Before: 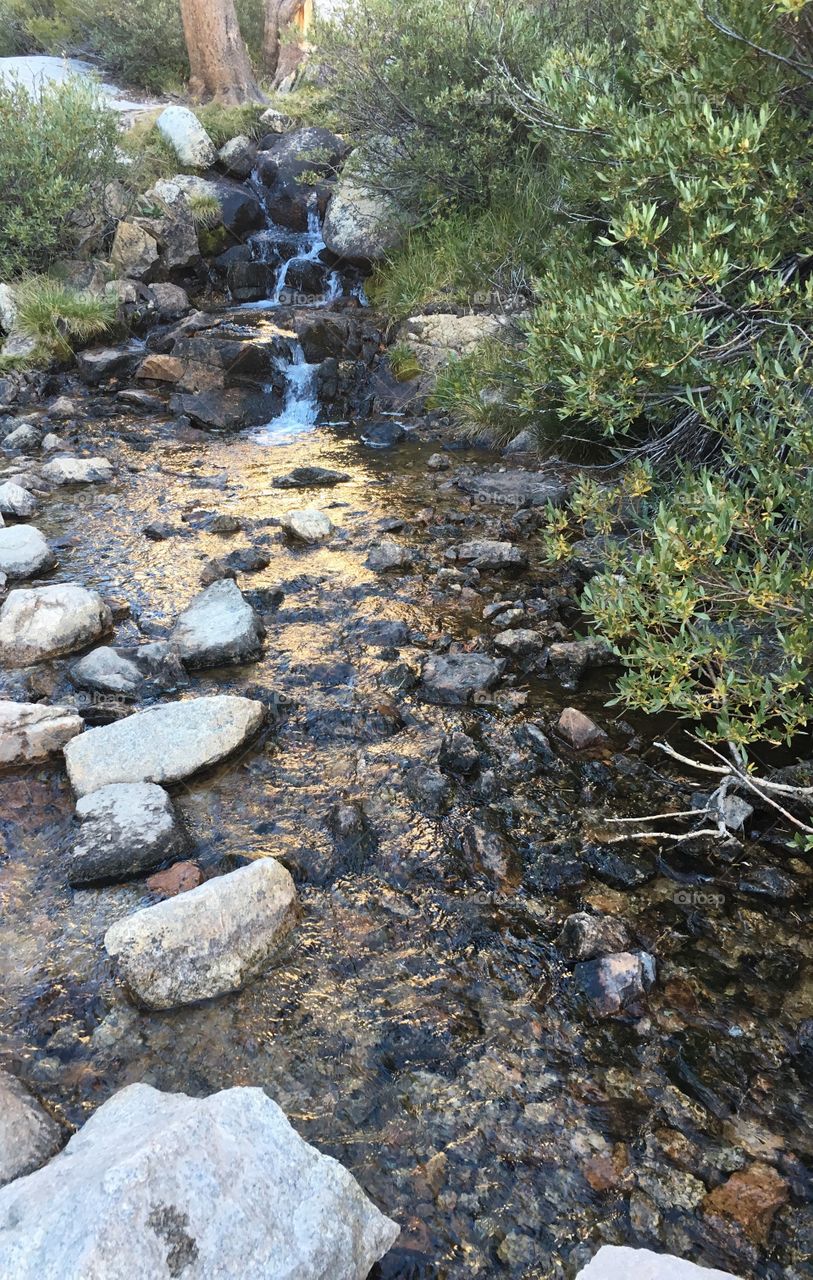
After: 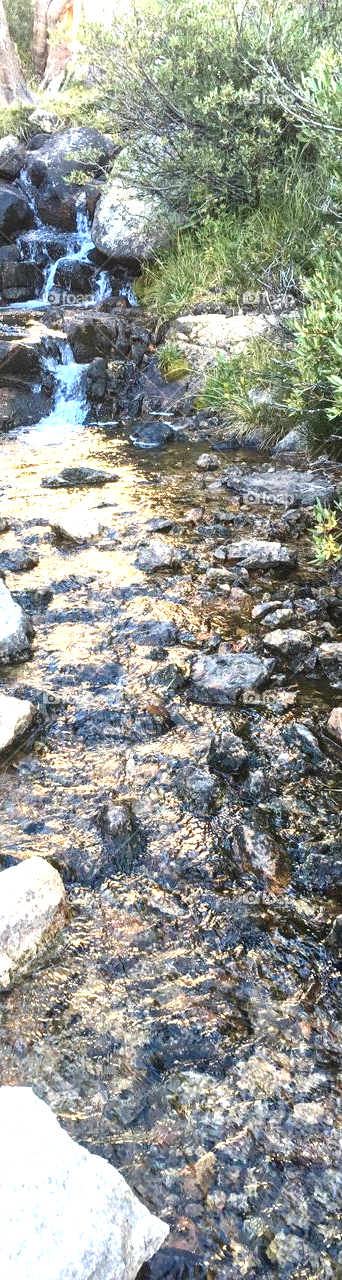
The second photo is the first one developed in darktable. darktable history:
crop: left 28.469%, right 29.342%
tone curve: curves: ch0 [(0, 0.032) (0.181, 0.152) (0.751, 0.762) (1, 1)], color space Lab, independent channels, preserve colors none
local contrast: detail 118%
exposure: black level correction 0.001, exposure 1.12 EV, compensate exposure bias true, compensate highlight preservation false
